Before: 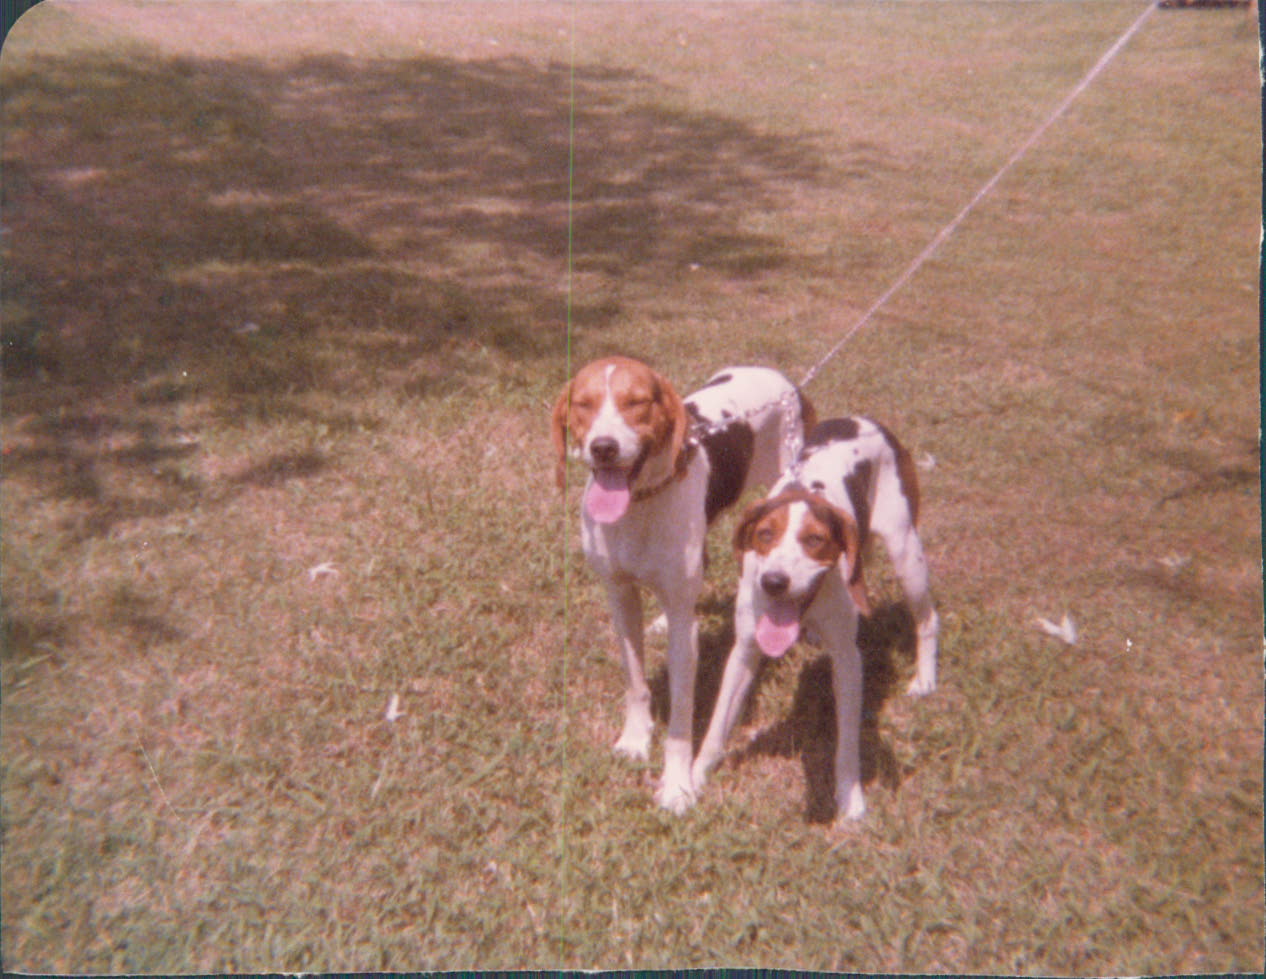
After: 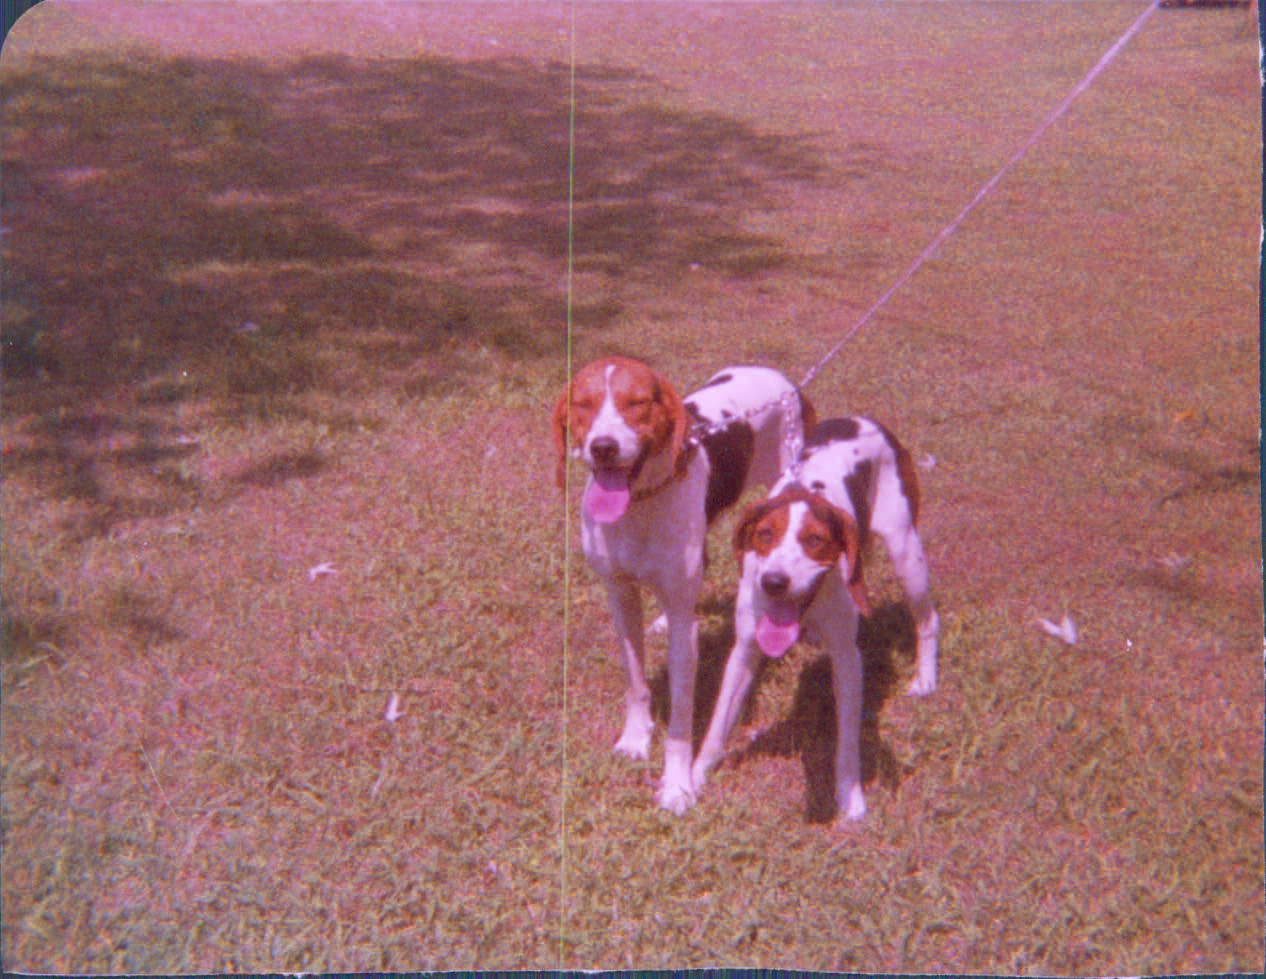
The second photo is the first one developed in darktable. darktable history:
white balance: red 1.042, blue 1.17
color zones: curves: ch0 [(0.004, 0.305) (0.261, 0.623) (0.389, 0.399) (0.708, 0.571) (0.947, 0.34)]; ch1 [(0.025, 0.645) (0.229, 0.584) (0.326, 0.551) (0.484, 0.262) (0.757, 0.643)]
